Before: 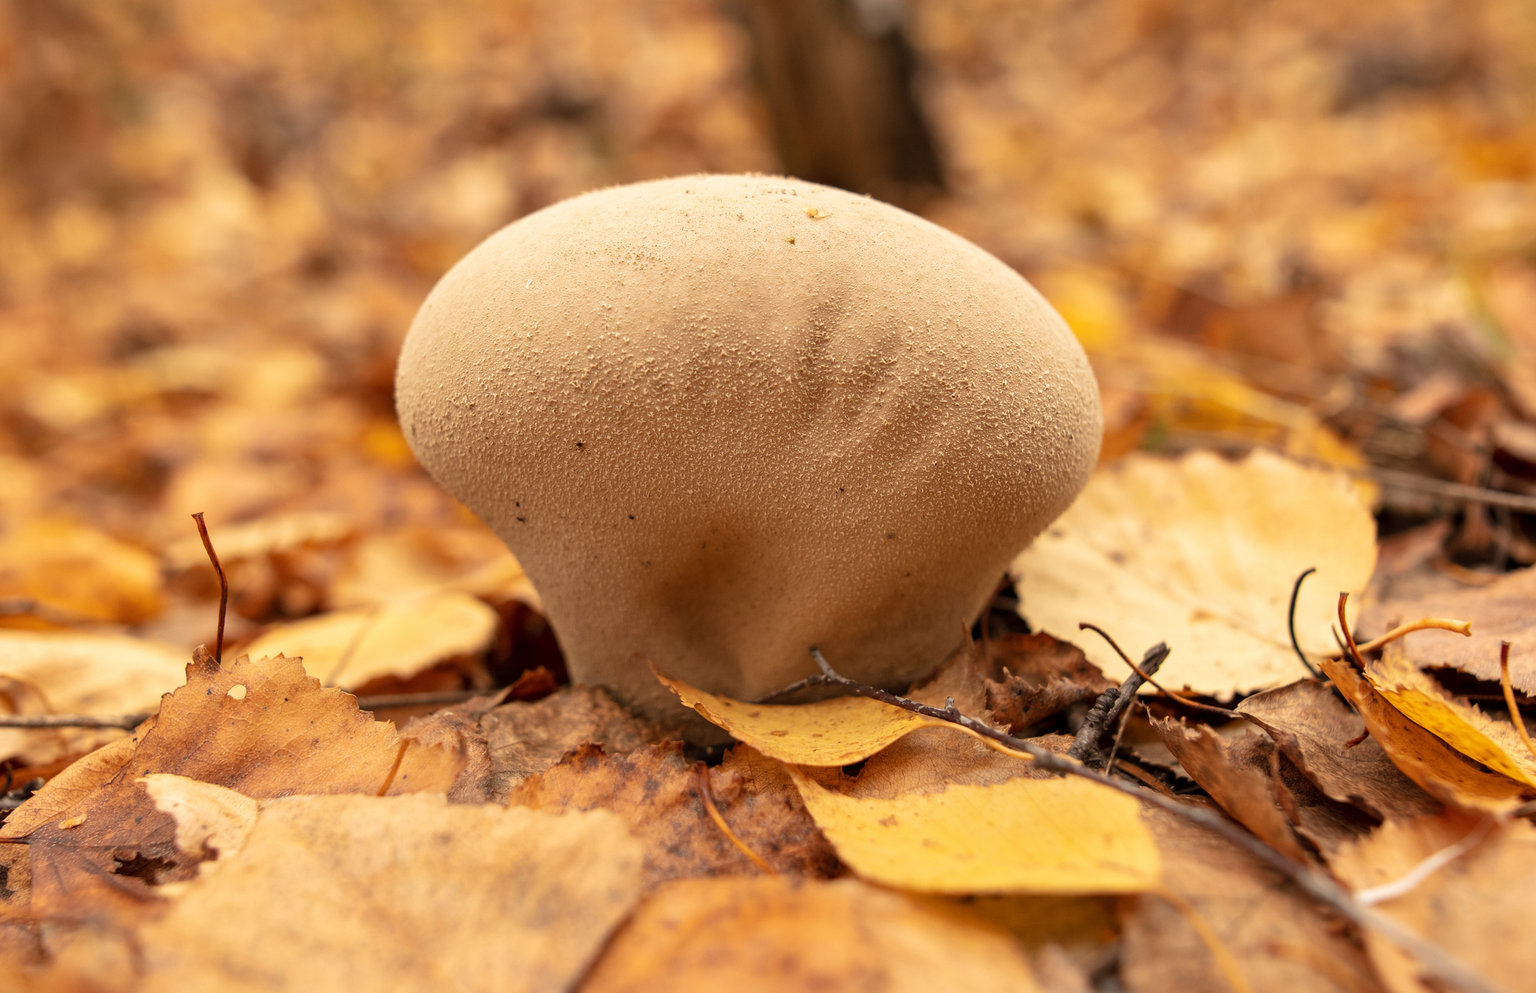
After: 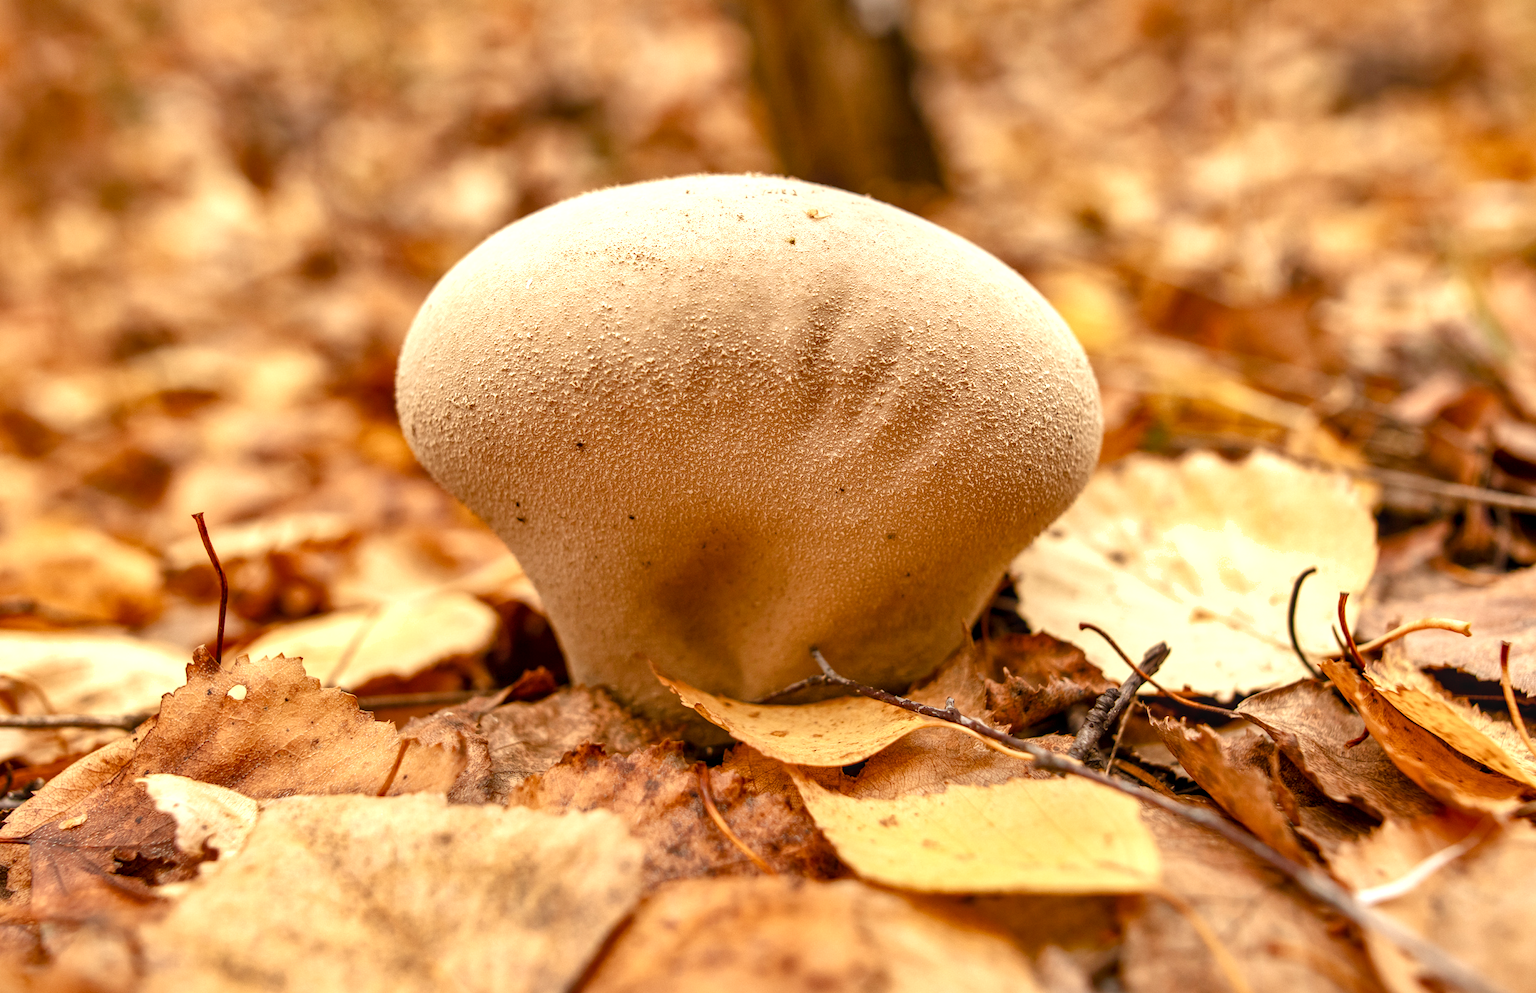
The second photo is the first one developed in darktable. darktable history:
color balance rgb: perceptual saturation grading › global saturation 20%, perceptual saturation grading › highlights -50%, perceptual saturation grading › shadows 30%, perceptual brilliance grading › global brilliance 10%, perceptual brilliance grading › shadows 15%
local contrast: on, module defaults
shadows and highlights: soften with gaussian
